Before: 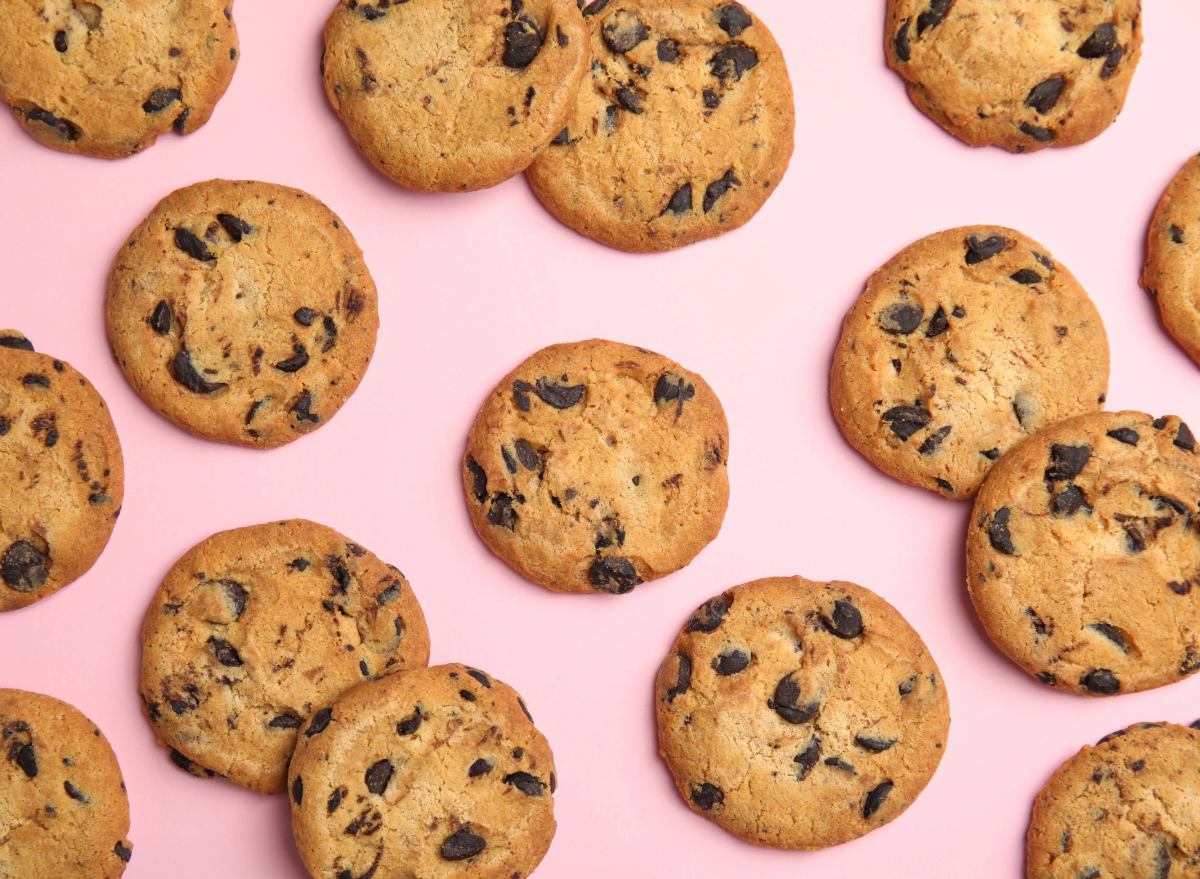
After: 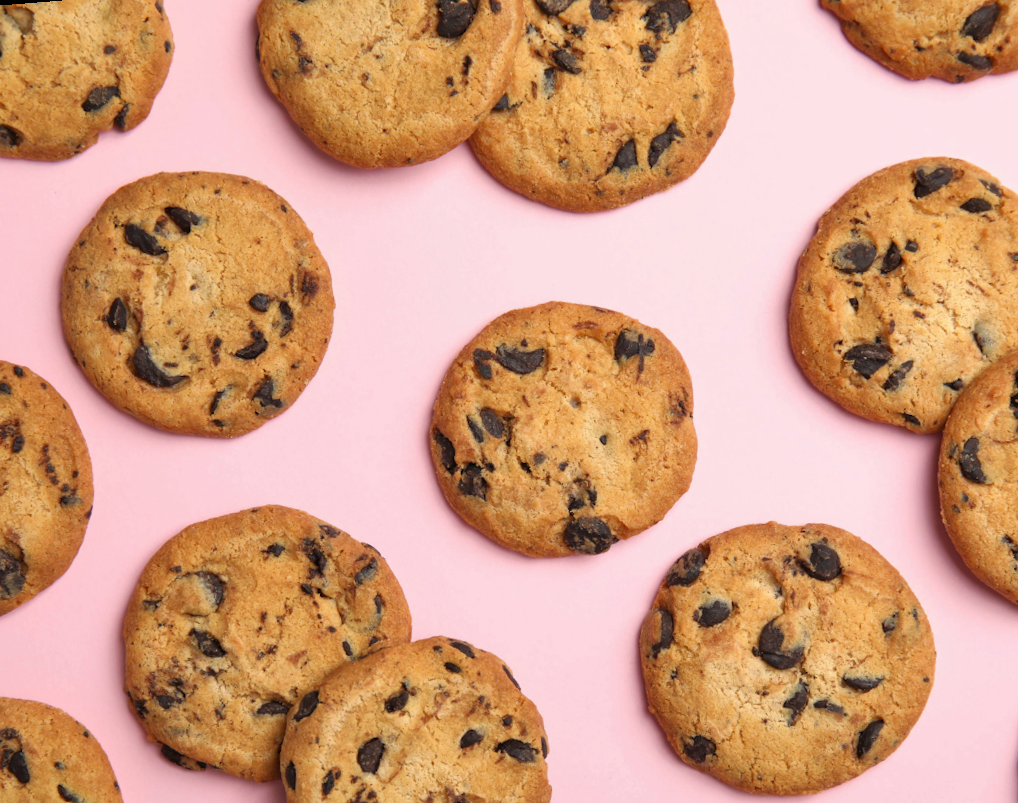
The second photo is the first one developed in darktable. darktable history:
shadows and highlights: shadows 37.27, highlights -28.18, soften with gaussian
crop: right 9.509%, bottom 0.031%
rotate and perspective: rotation -4.57°, crop left 0.054, crop right 0.944, crop top 0.087, crop bottom 0.914
